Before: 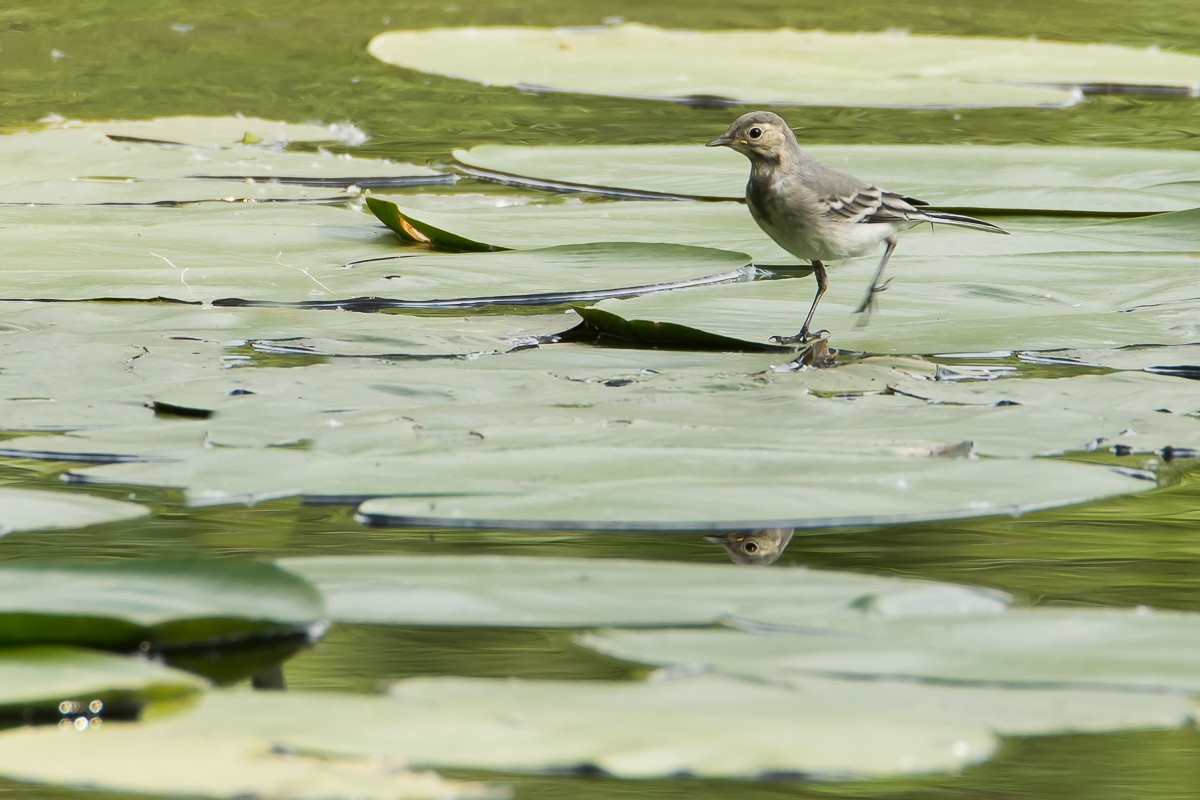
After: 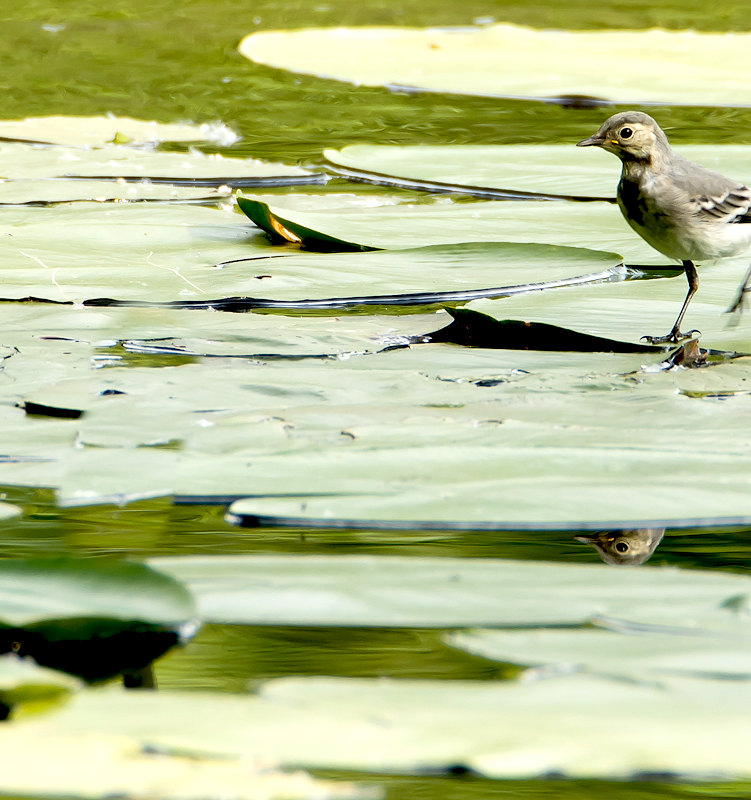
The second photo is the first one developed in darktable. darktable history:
crop: left 10.829%, right 26.546%
exposure: black level correction 0.038, exposure 0.498 EV, compensate highlight preservation false
